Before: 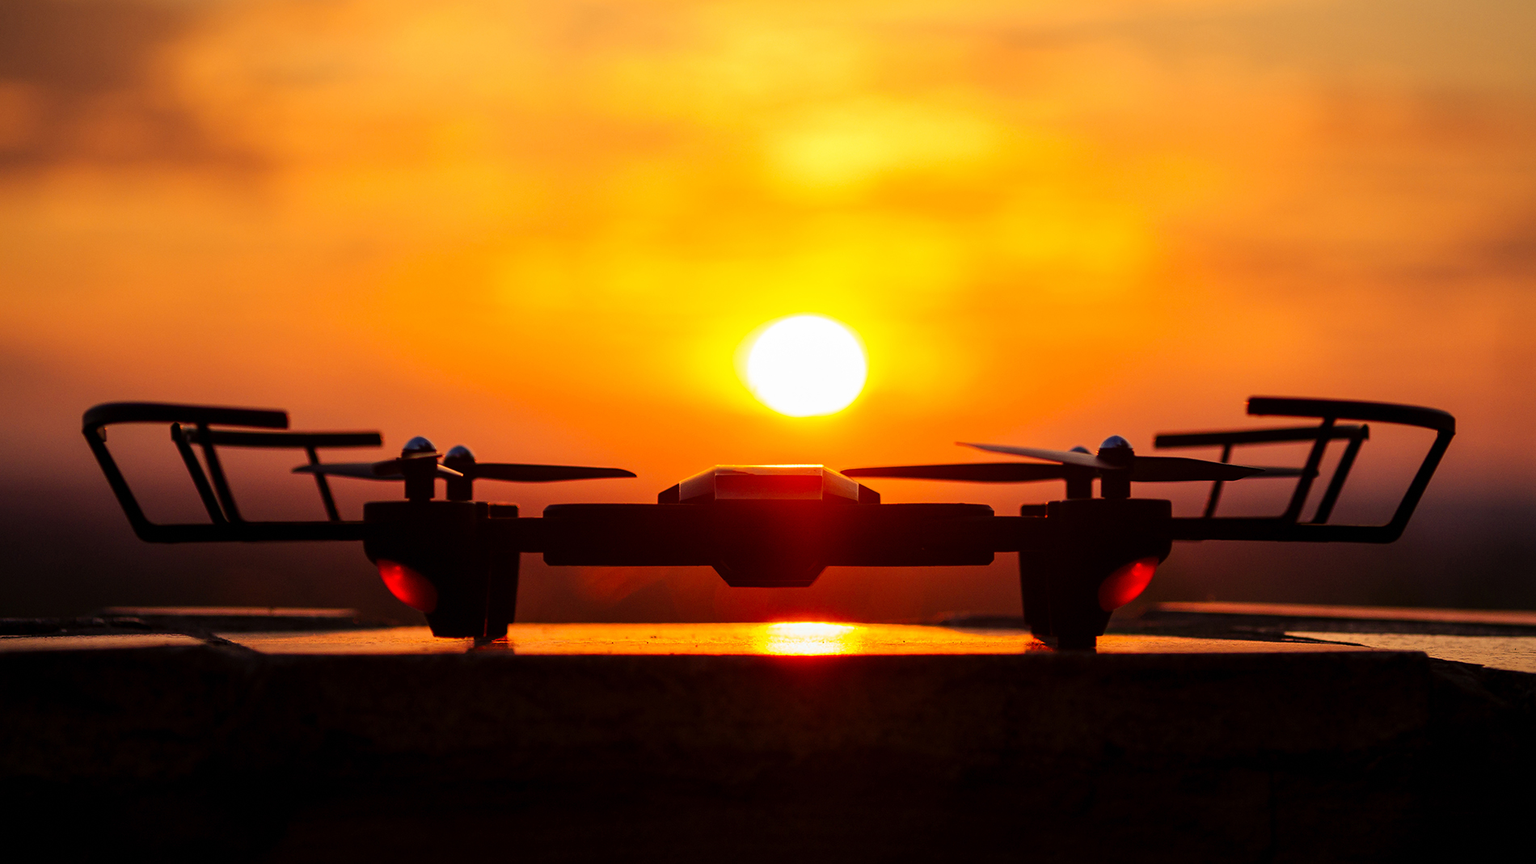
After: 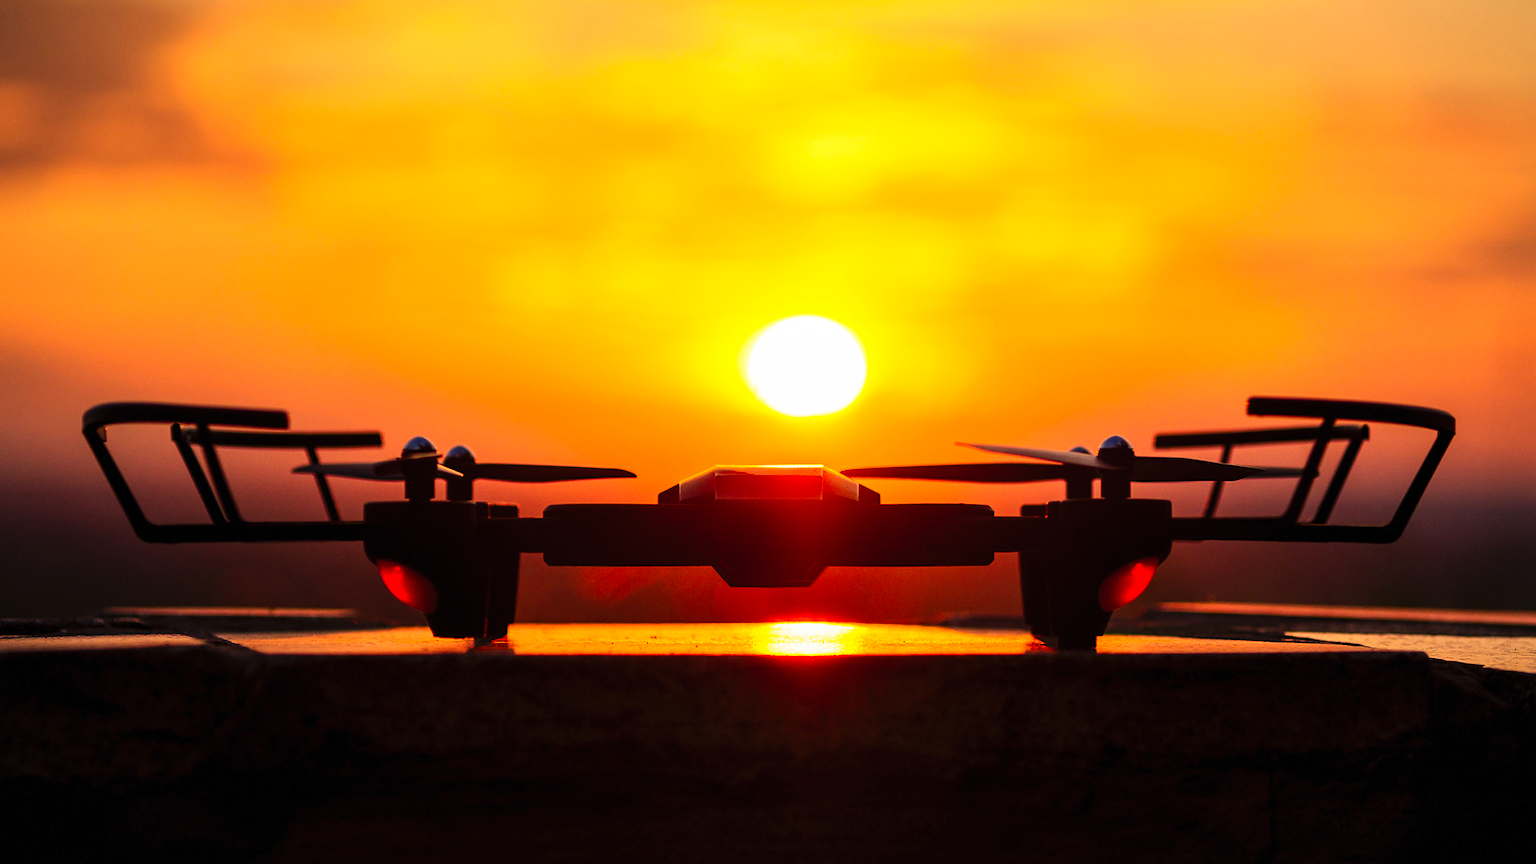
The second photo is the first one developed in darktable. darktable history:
contrast brightness saturation: contrast 0.2, brightness 0.16, saturation 0.22
tone equalizer: on, module defaults
